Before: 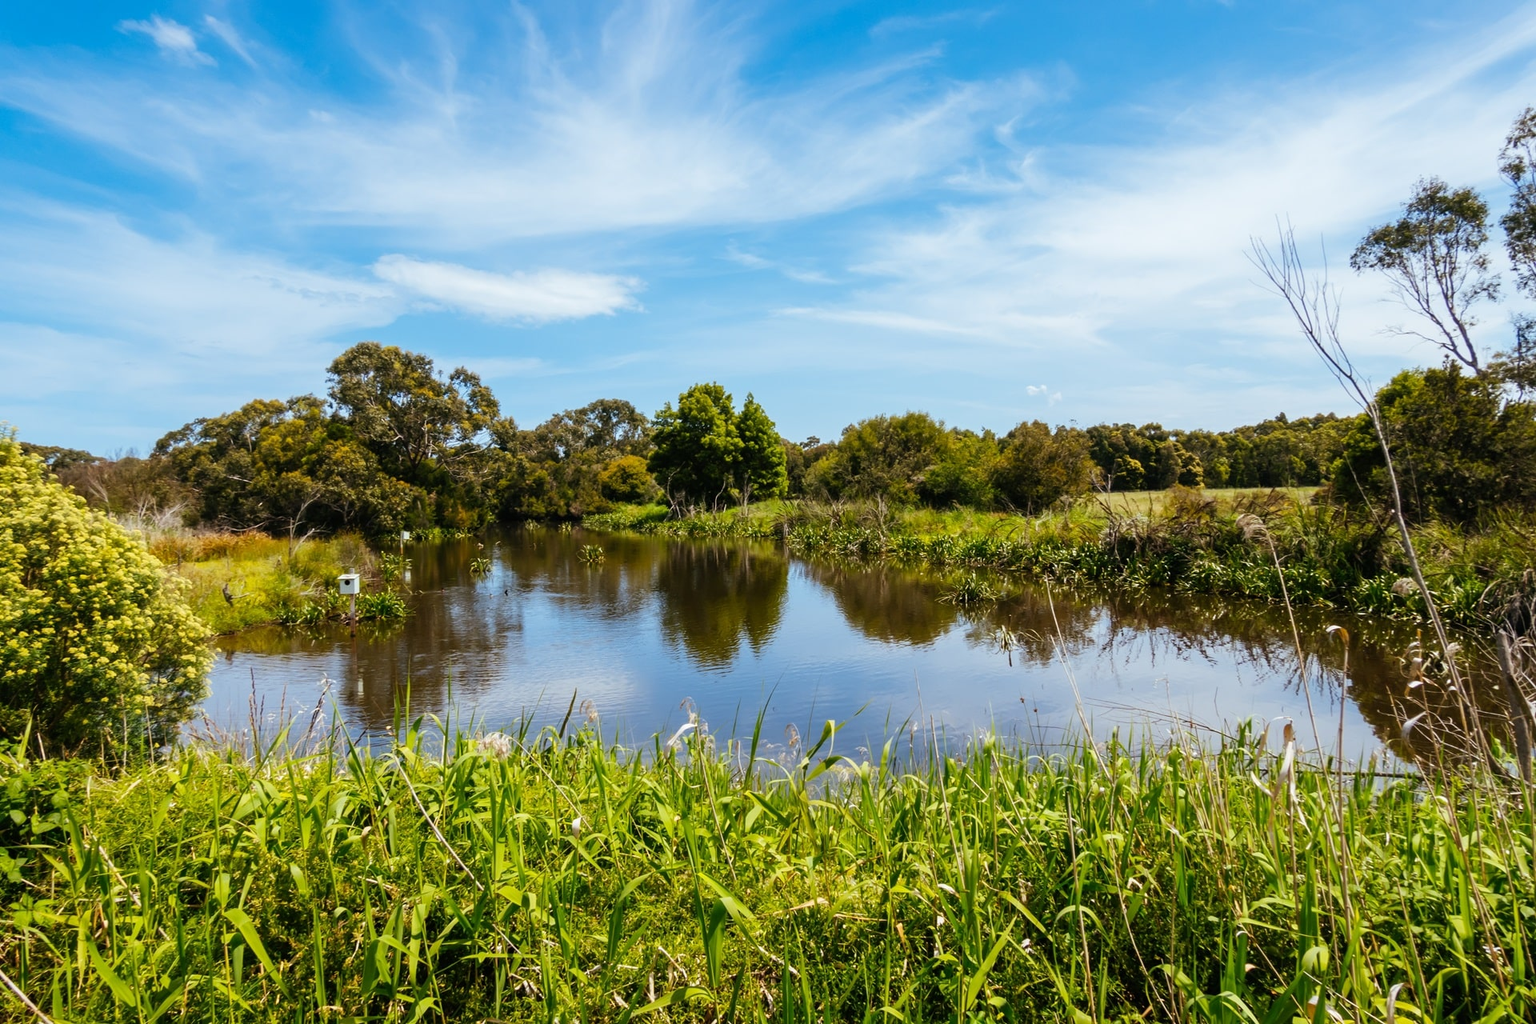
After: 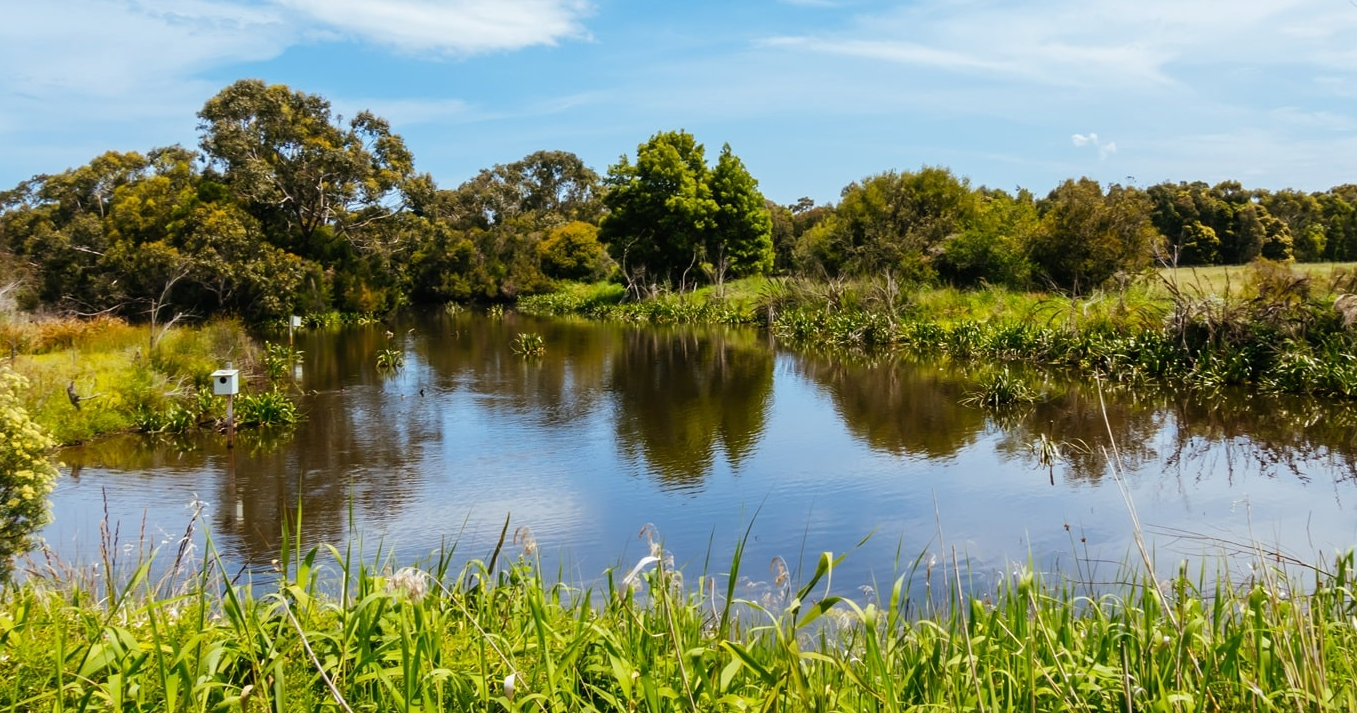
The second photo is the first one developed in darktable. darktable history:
tone equalizer: edges refinement/feathering 500, mask exposure compensation -1.57 EV, preserve details no
crop: left 11.021%, top 27.231%, right 18.297%, bottom 17.041%
